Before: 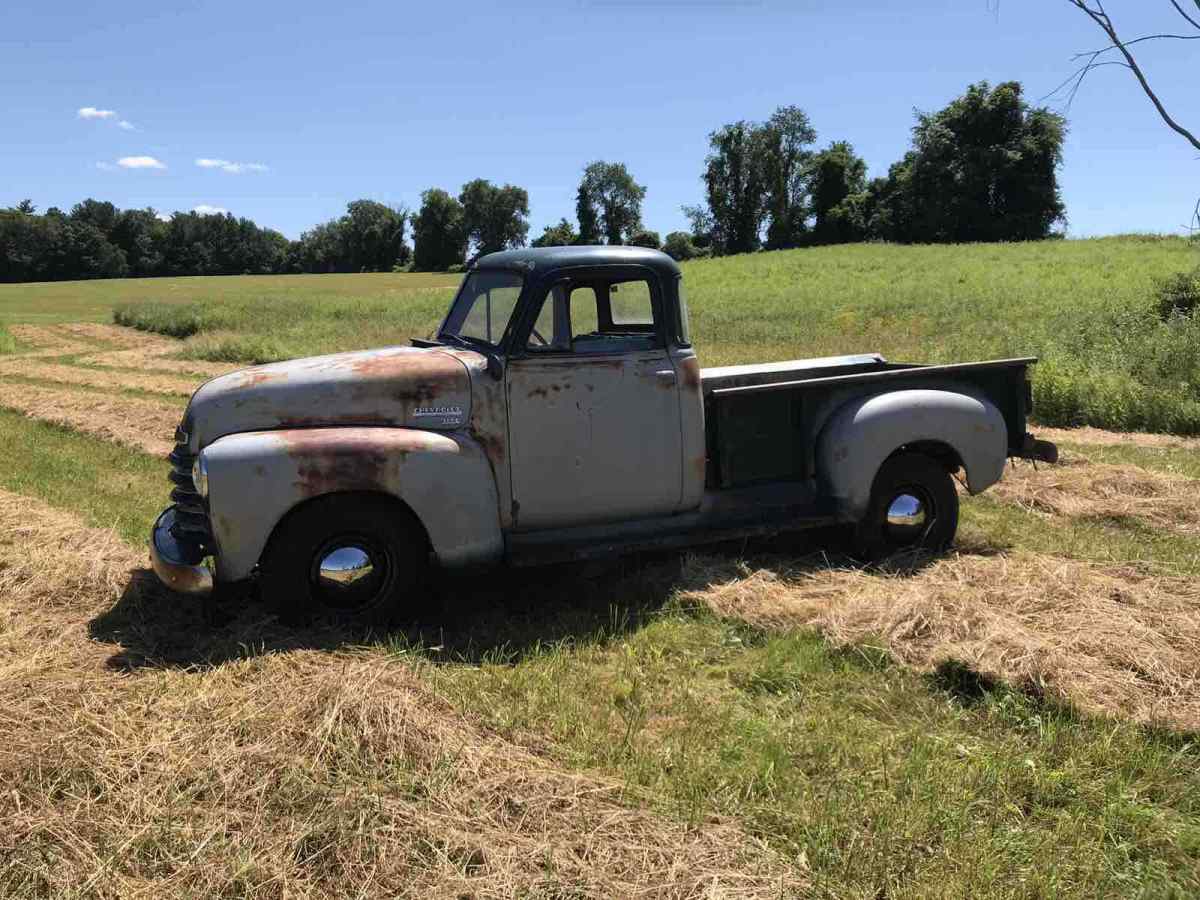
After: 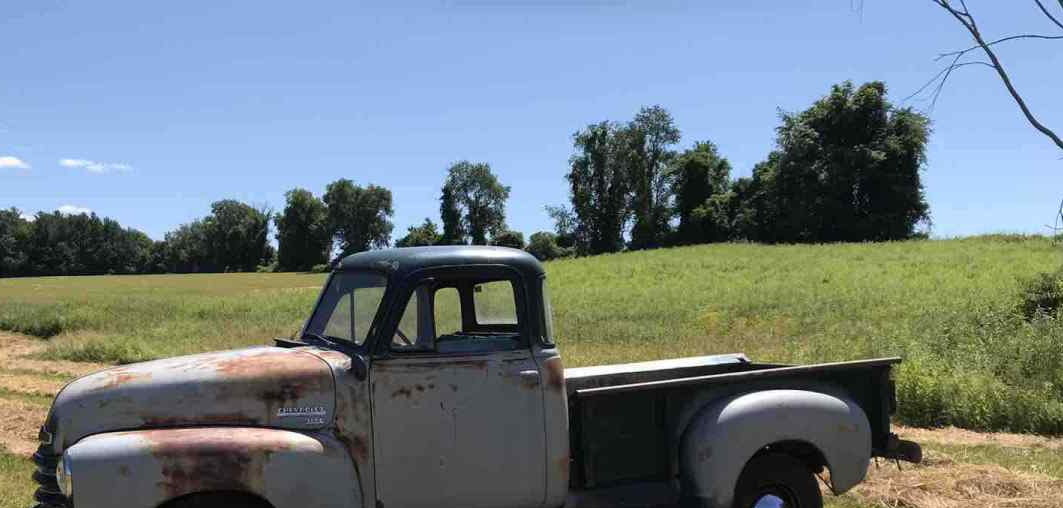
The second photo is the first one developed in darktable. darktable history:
crop and rotate: left 11.389%, bottom 43.524%
